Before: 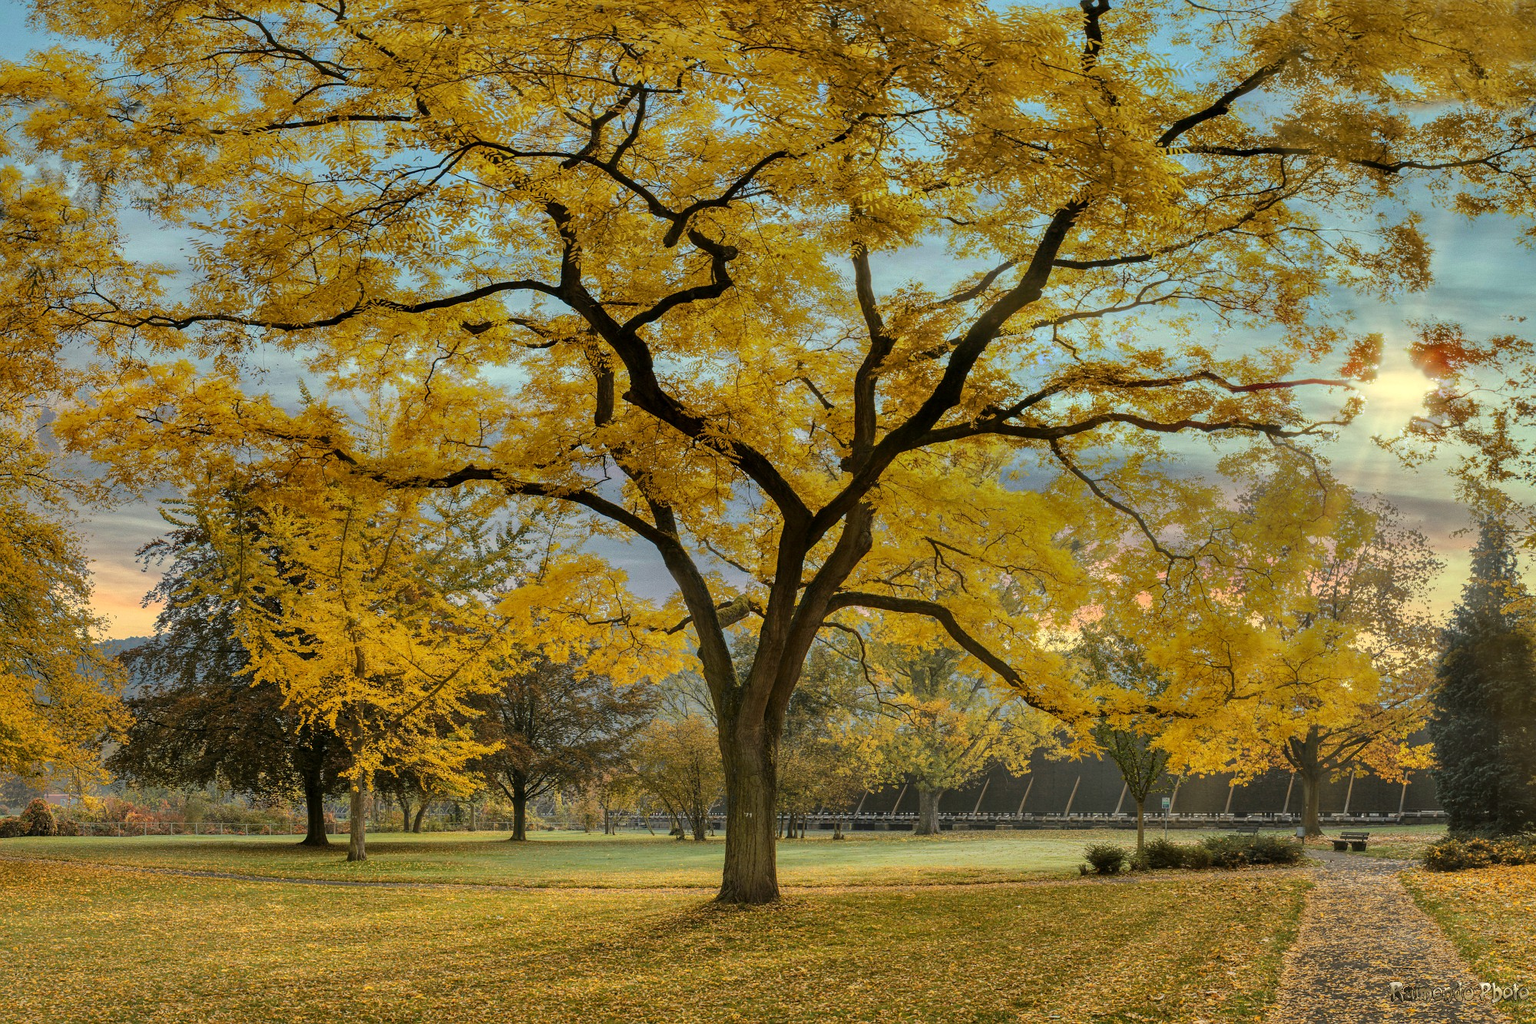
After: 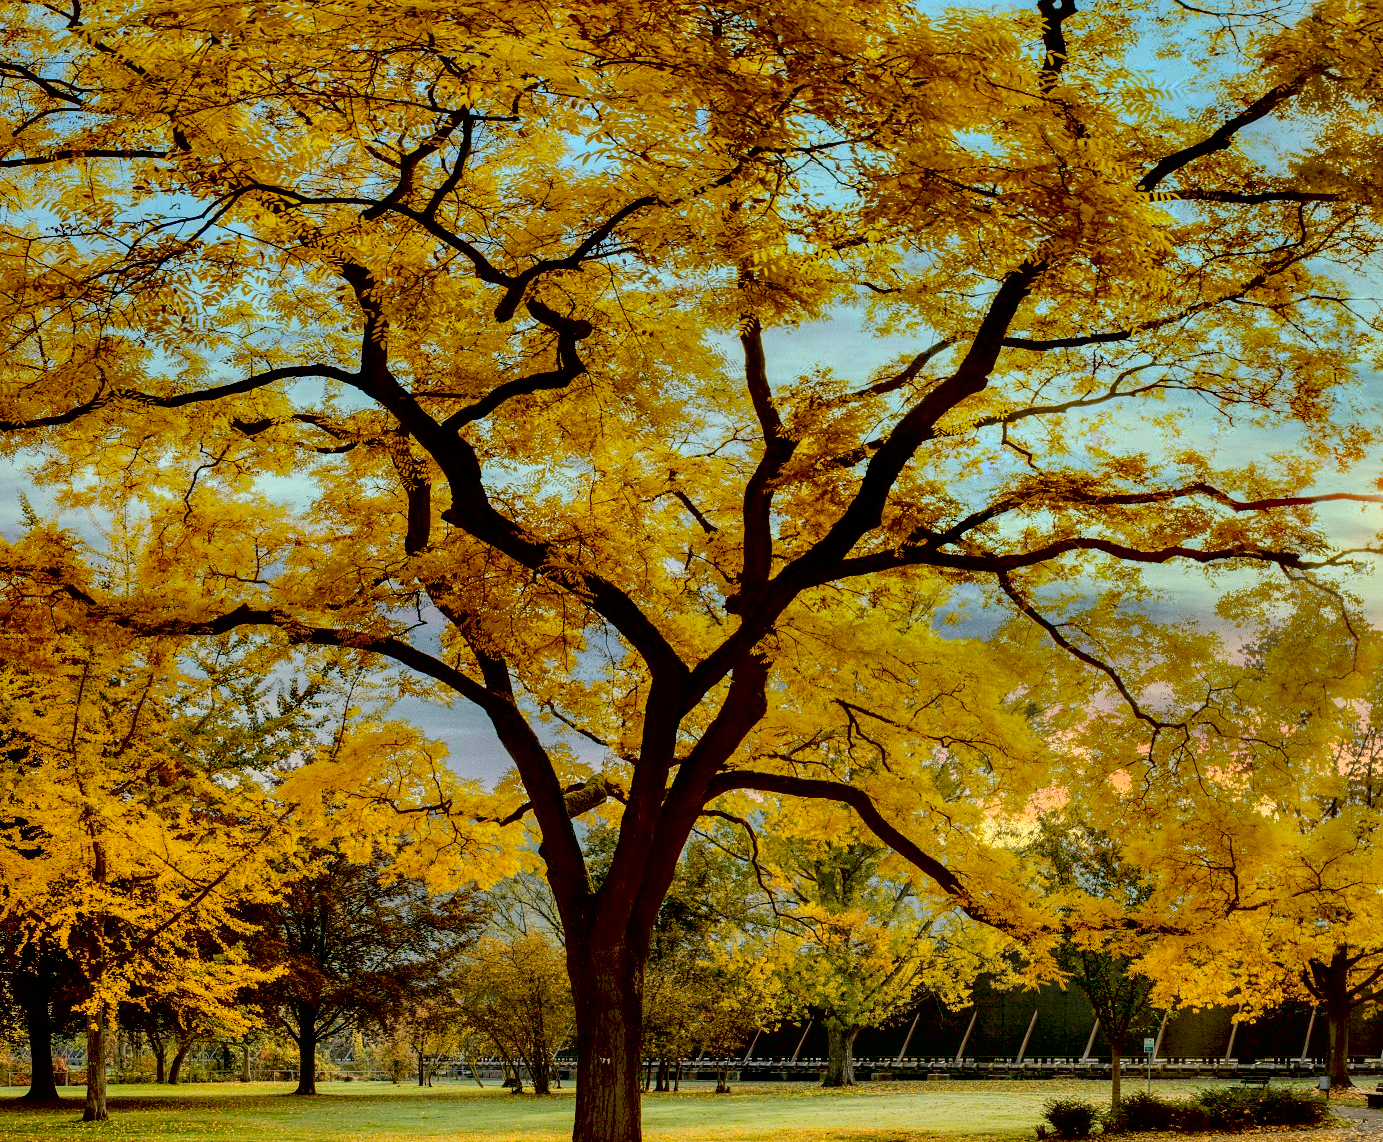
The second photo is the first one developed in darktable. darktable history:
exposure: black level correction 0.045, exposure -0.227 EV, compensate exposure bias true, compensate highlight preservation false
contrast brightness saturation: contrast 0.195, brightness 0.158, saturation 0.229
crop: left 18.489%, right 12.334%, bottom 14.271%
